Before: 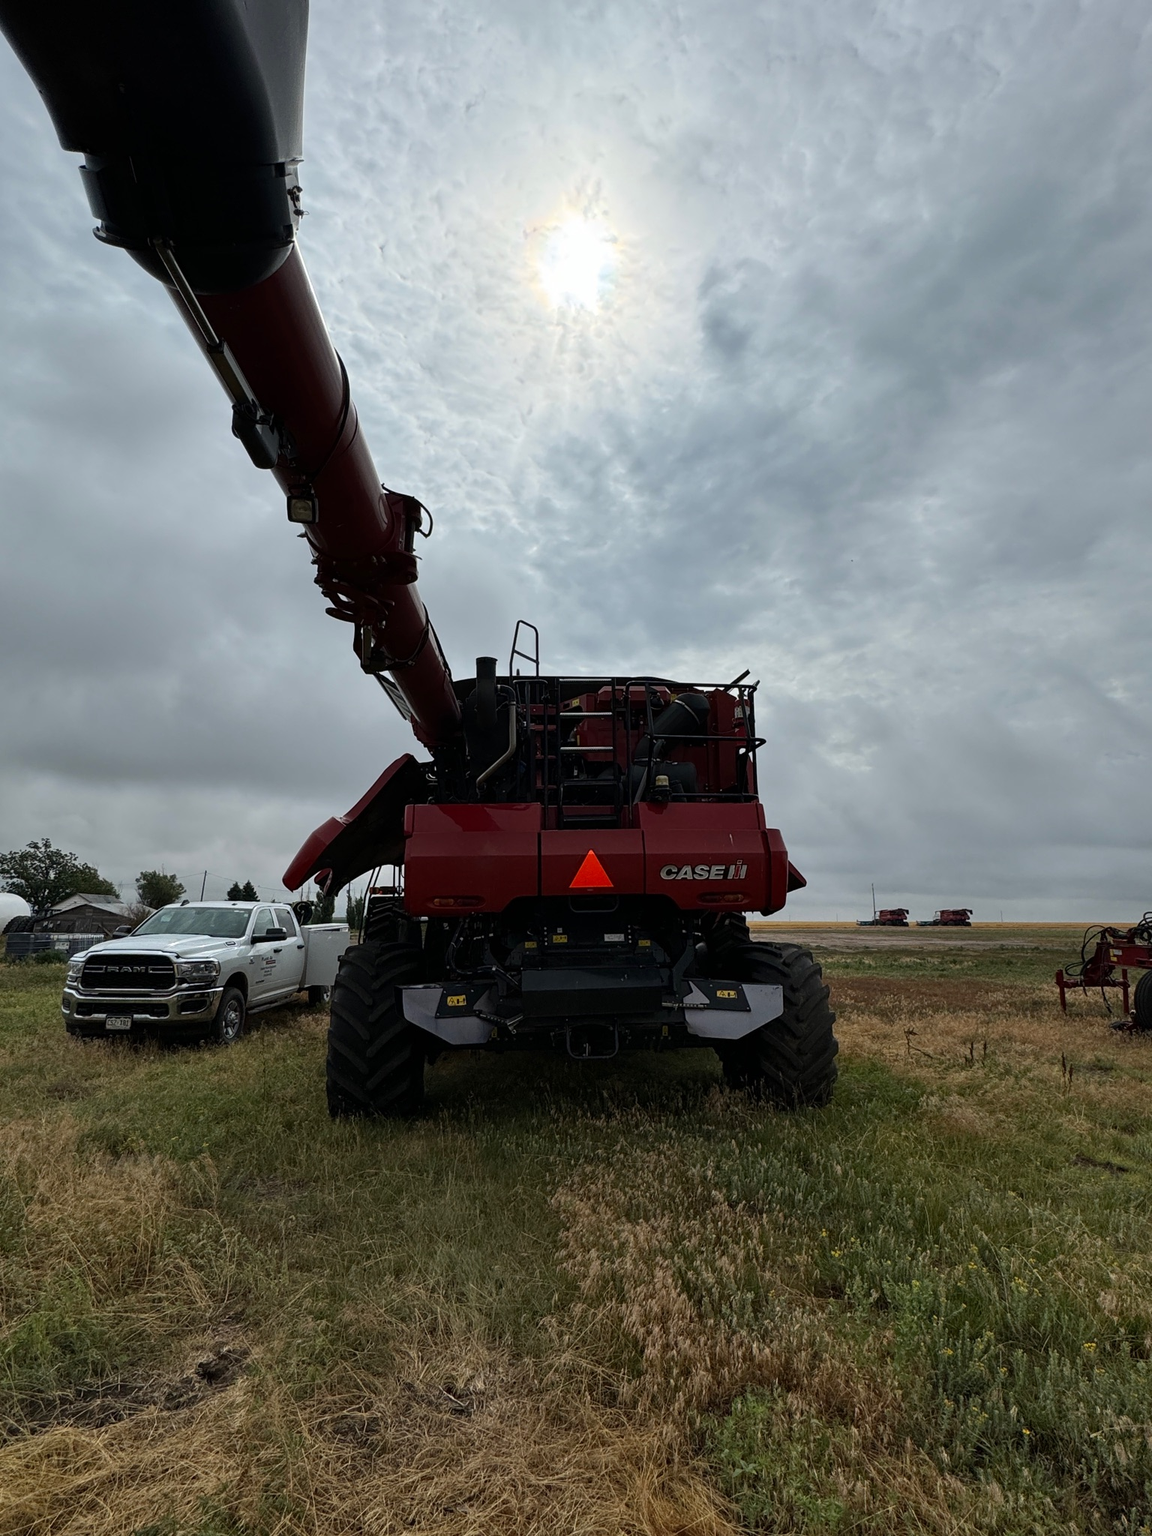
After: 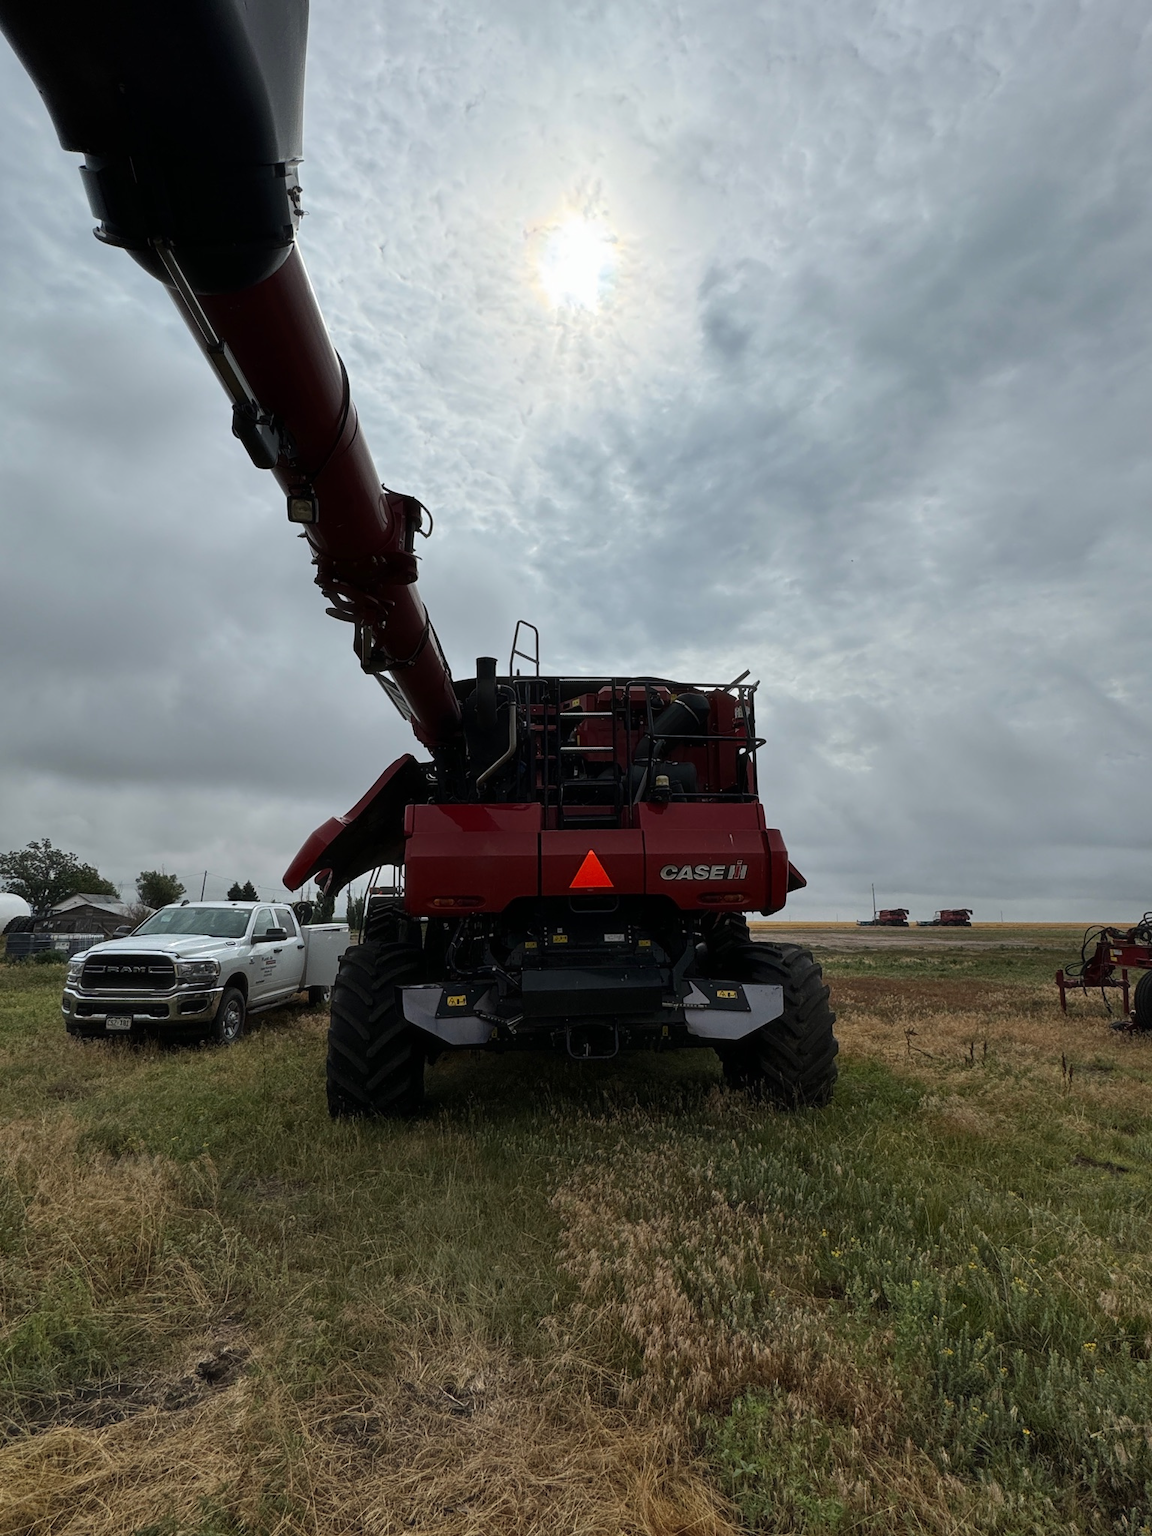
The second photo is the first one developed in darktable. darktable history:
haze removal: strength -0.049, compatibility mode true
